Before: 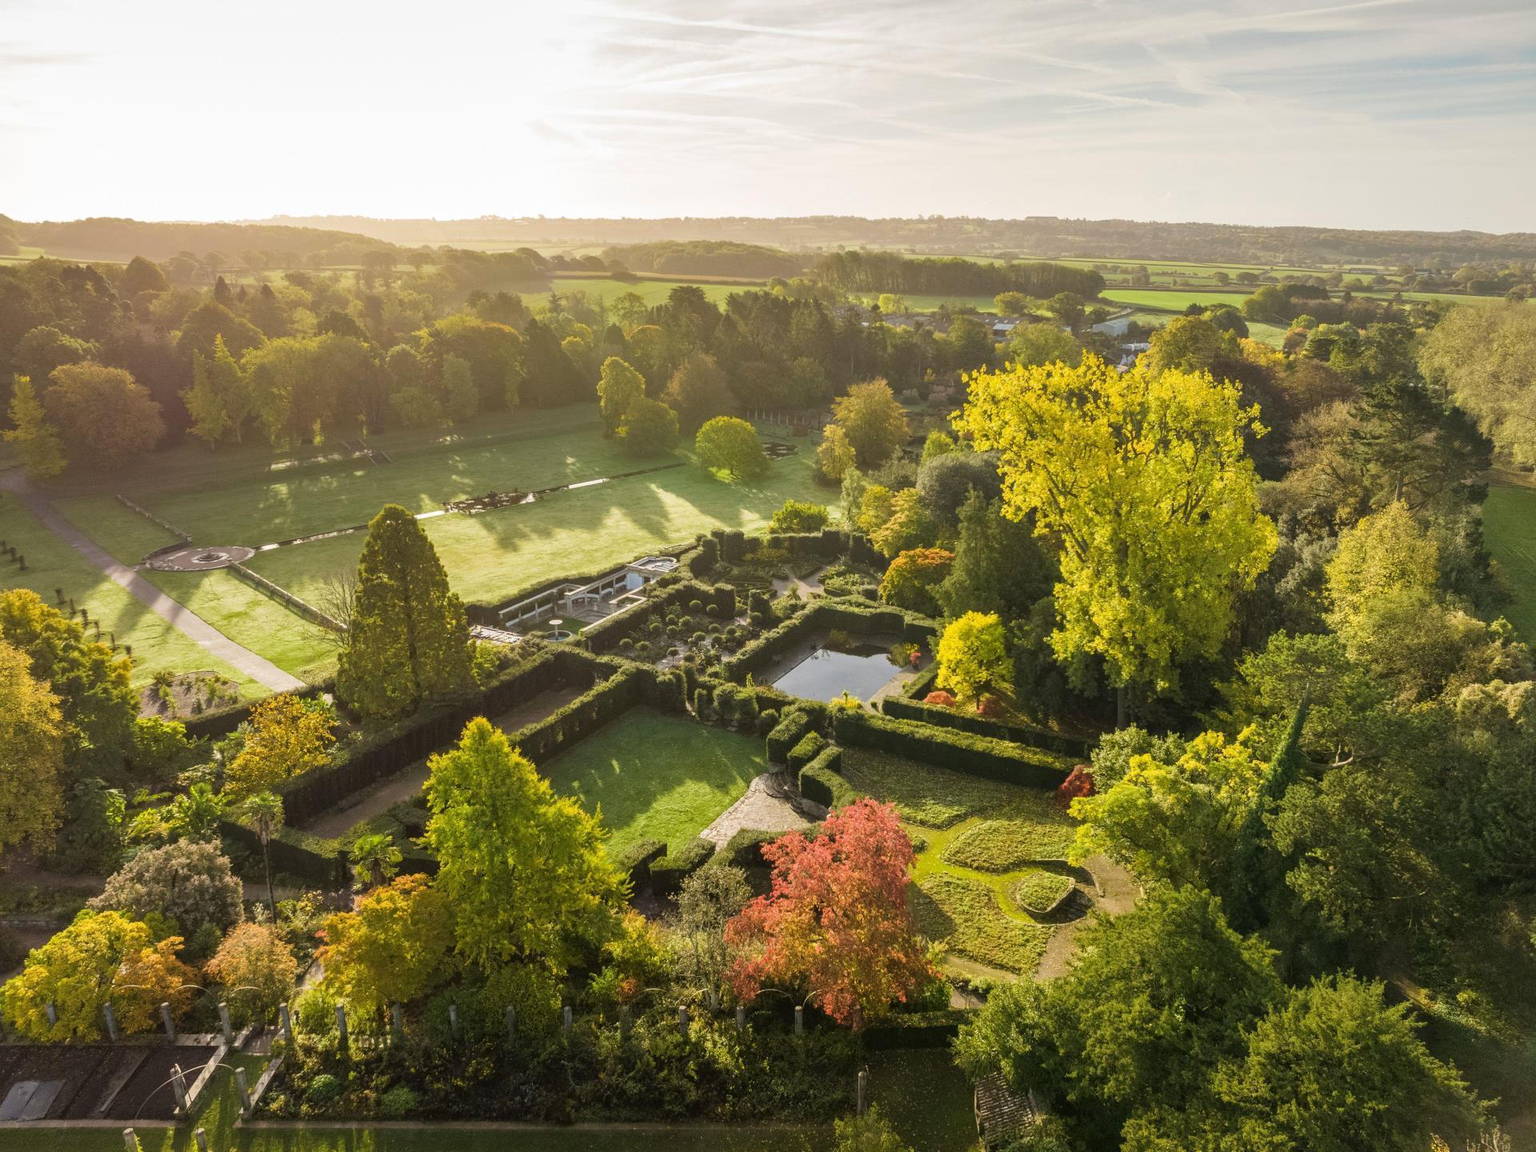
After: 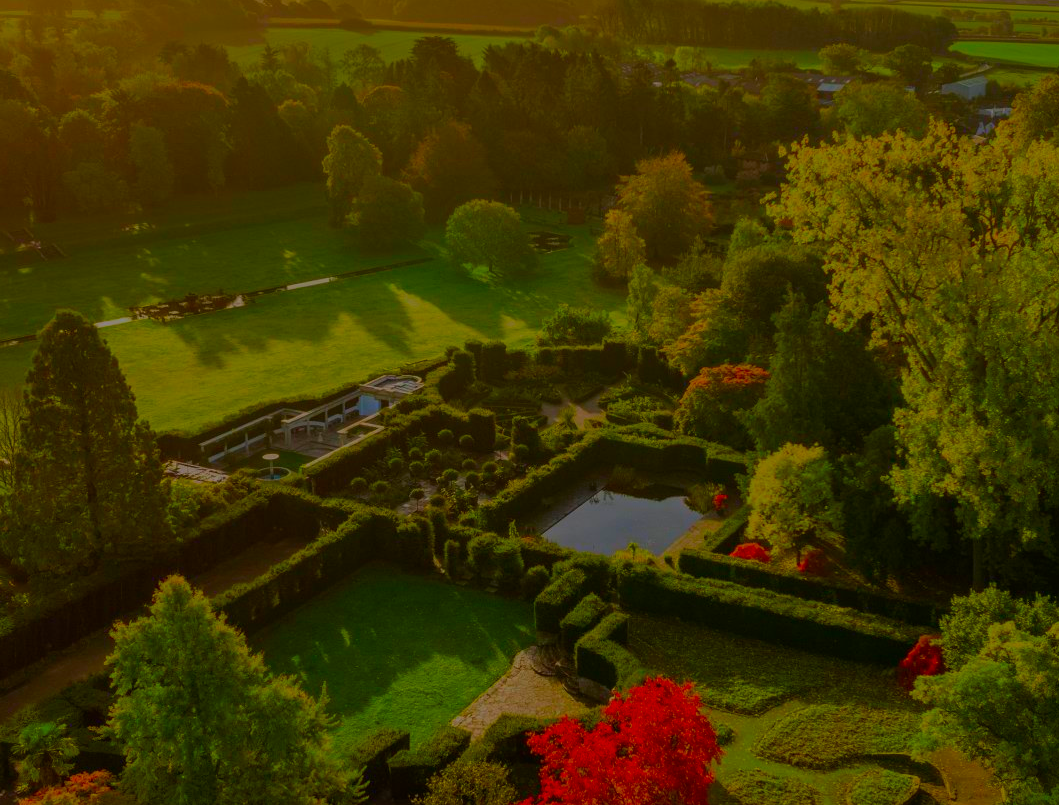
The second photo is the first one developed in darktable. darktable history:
crop and rotate: left 22.122%, top 22.338%, right 22.718%, bottom 21.751%
exposure: exposure -2.037 EV, compensate highlight preservation false
color correction: highlights b* -0.038, saturation 3
